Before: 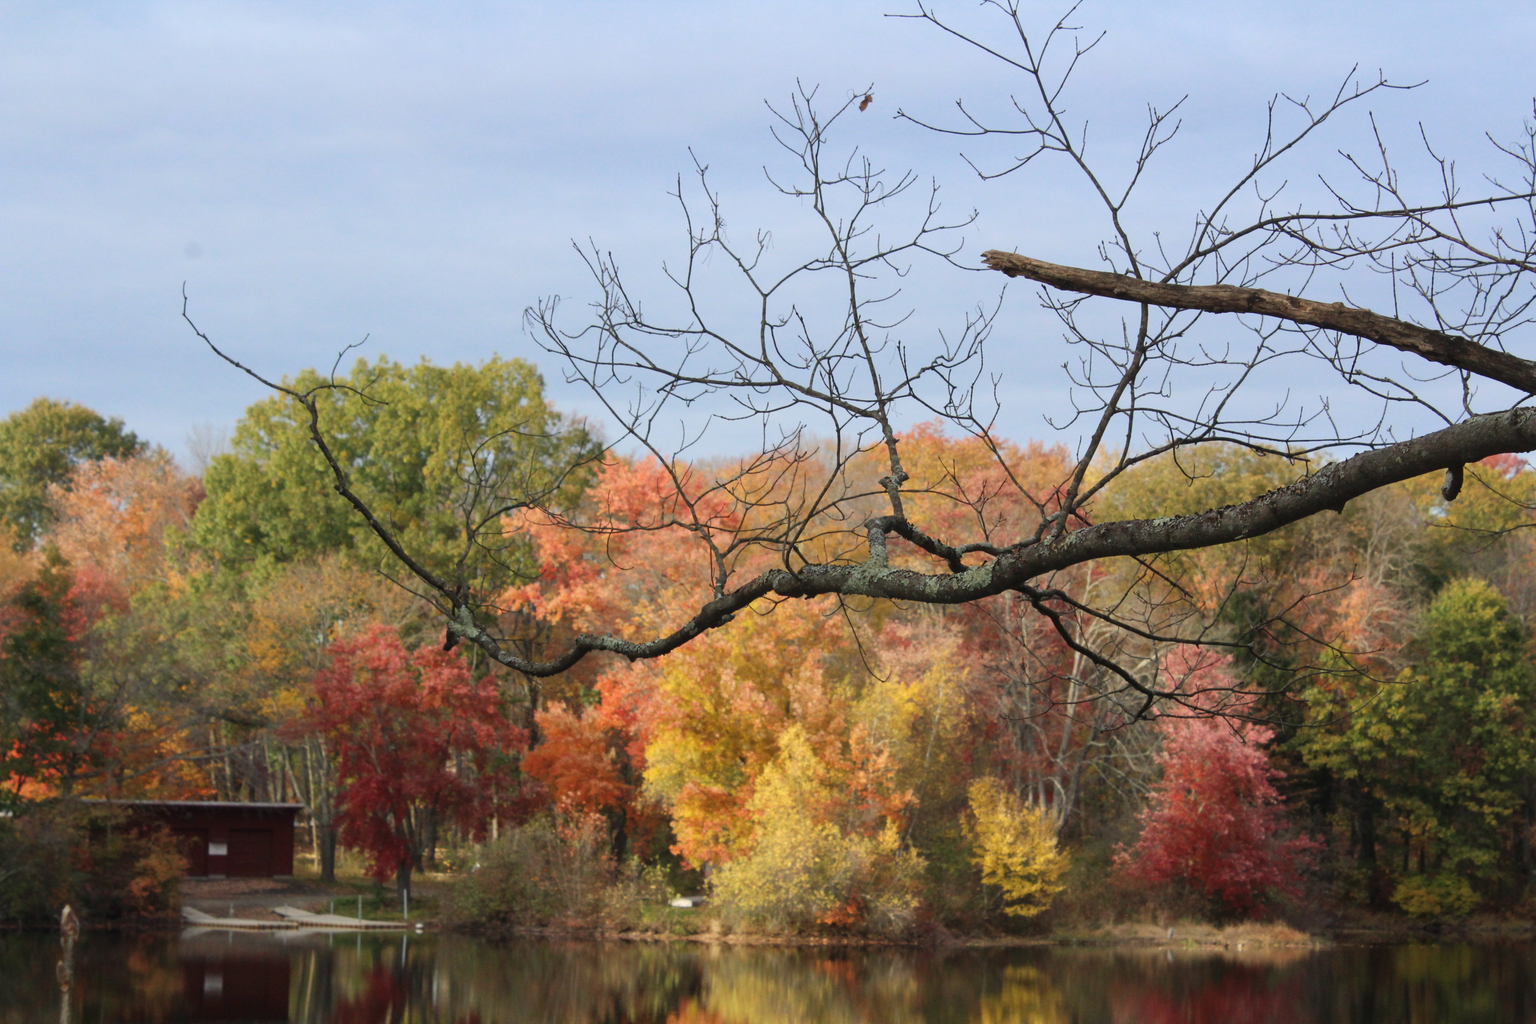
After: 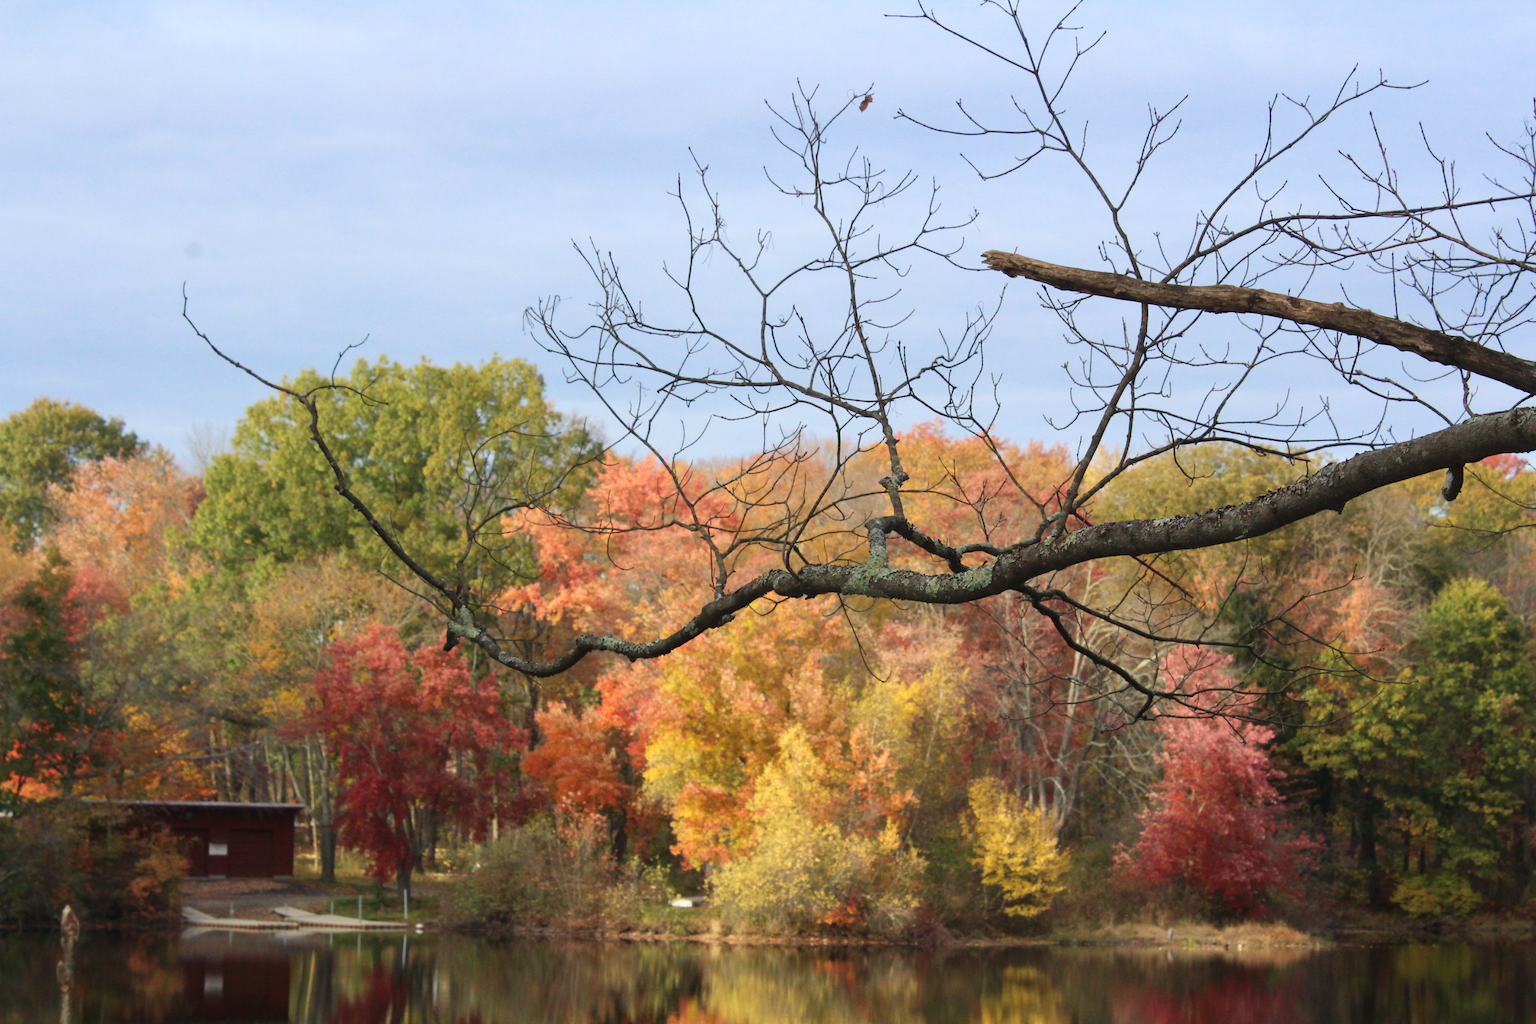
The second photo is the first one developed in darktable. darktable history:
exposure: exposure 0.2 EV, compensate highlight preservation false
velvia: strength 15%
